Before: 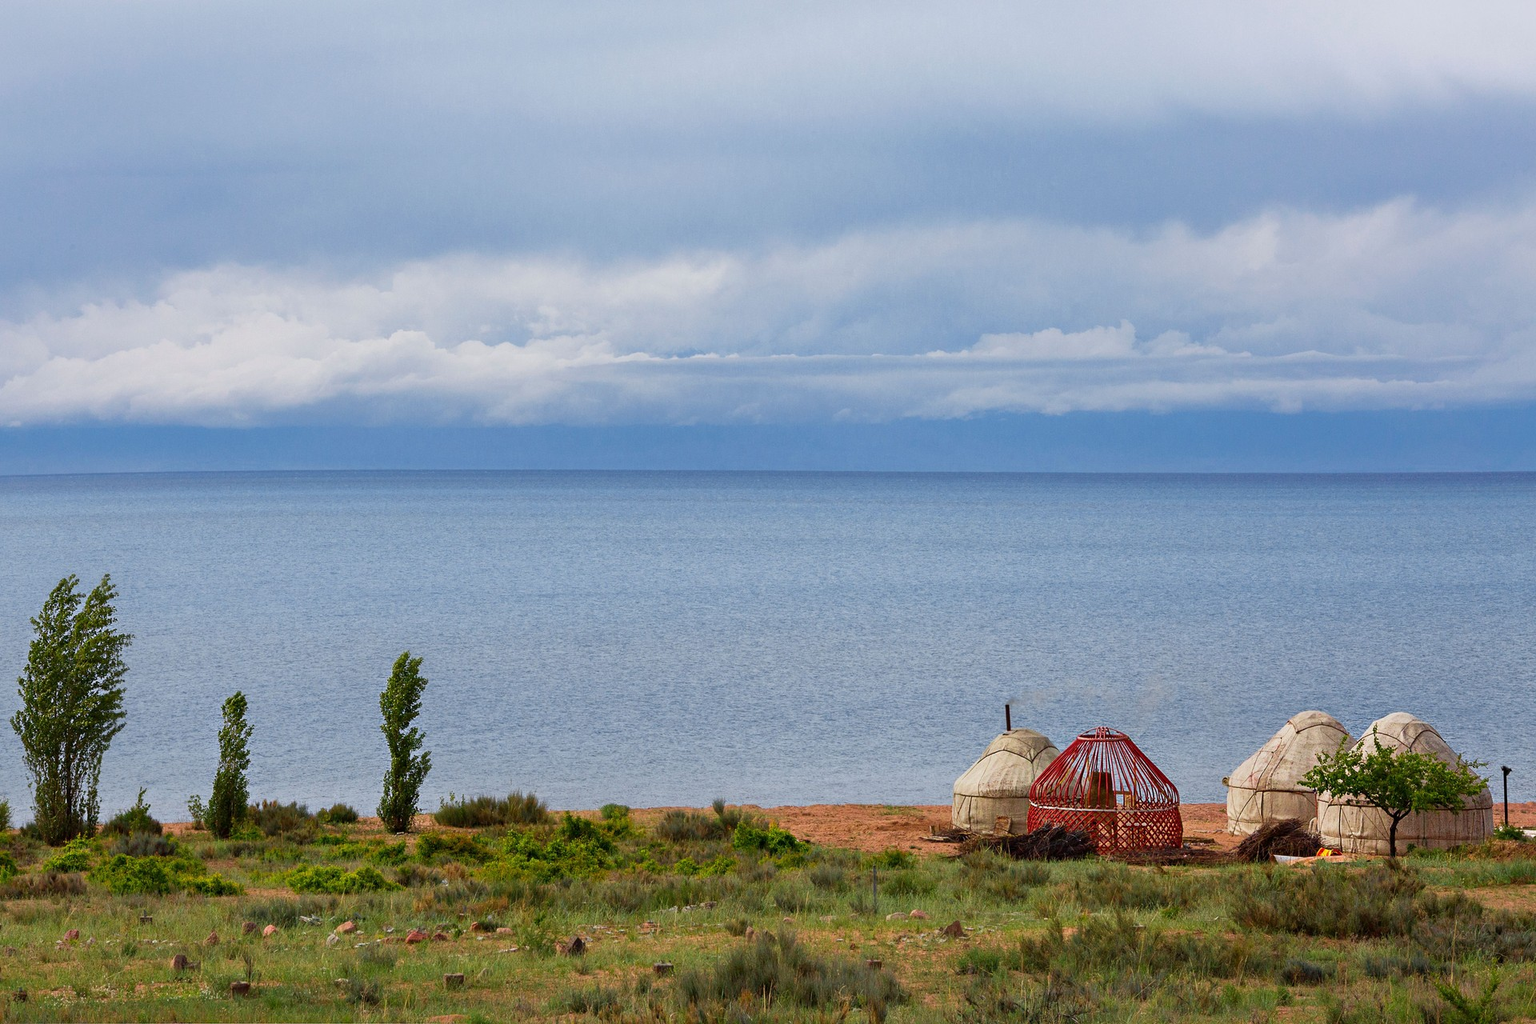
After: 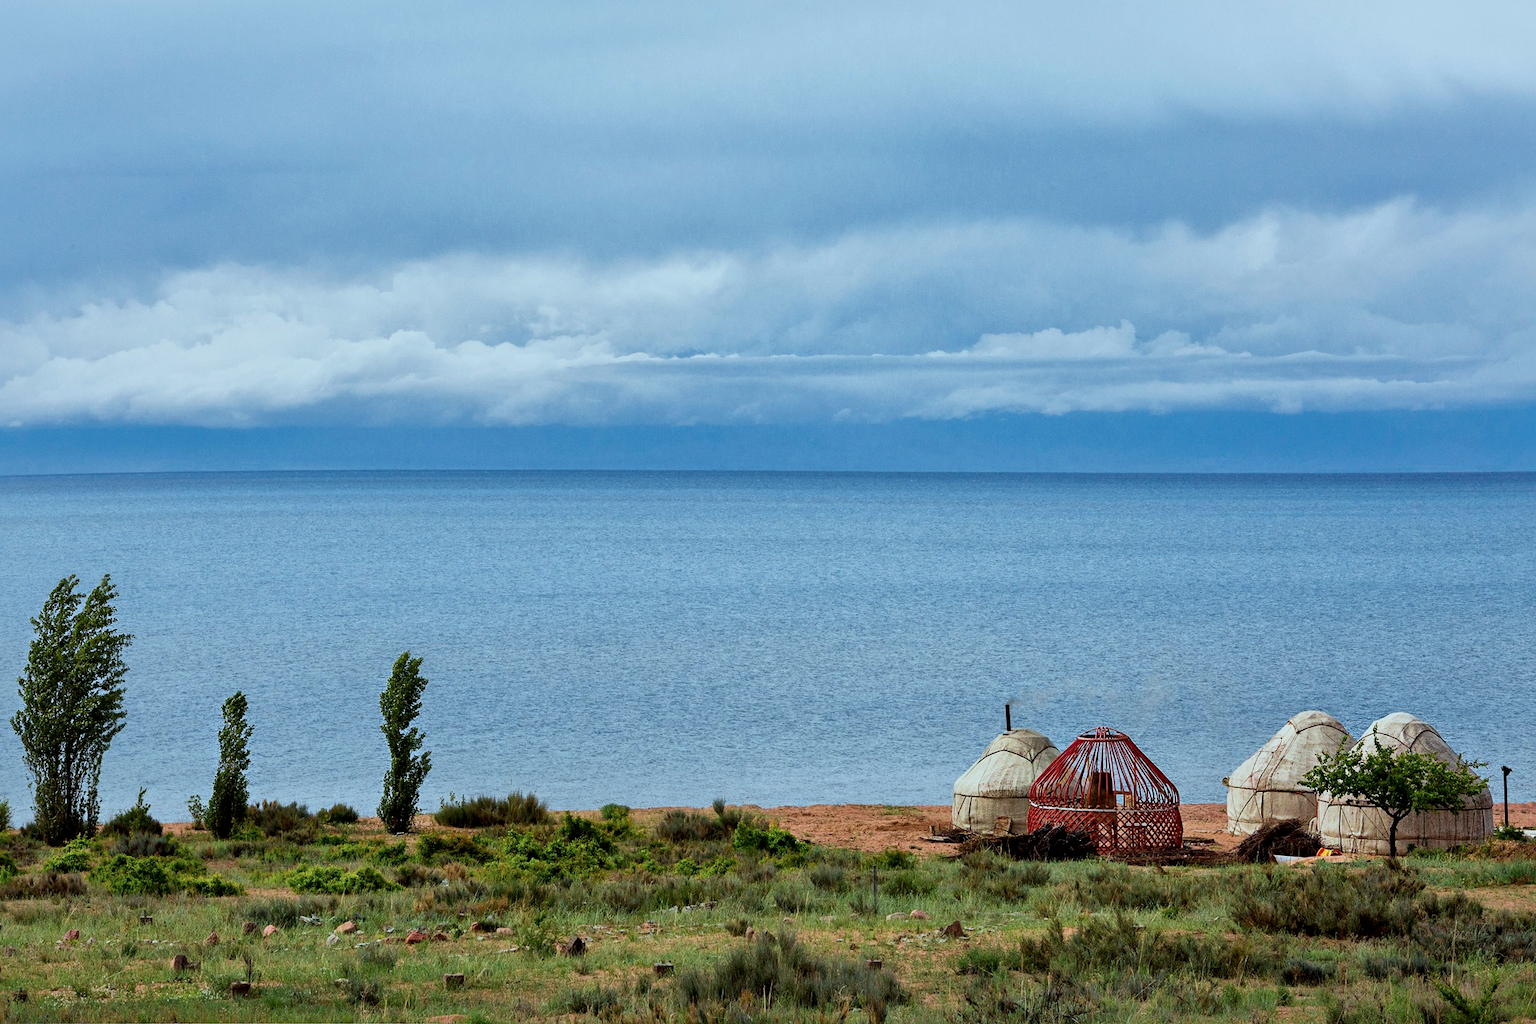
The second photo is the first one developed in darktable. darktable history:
color correction: highlights a* -9.89, highlights b* -10.46
filmic rgb: middle gray luminance 9.32%, black relative exposure -10.56 EV, white relative exposure 3.45 EV, threshold 5.94 EV, target black luminance 0%, hardness 5.95, latitude 59.47%, contrast 1.092, highlights saturation mix 6.13%, shadows ↔ highlights balance 28.89%, enable highlight reconstruction true
local contrast: mode bilateral grid, contrast 20, coarseness 51, detail 141%, midtone range 0.2
